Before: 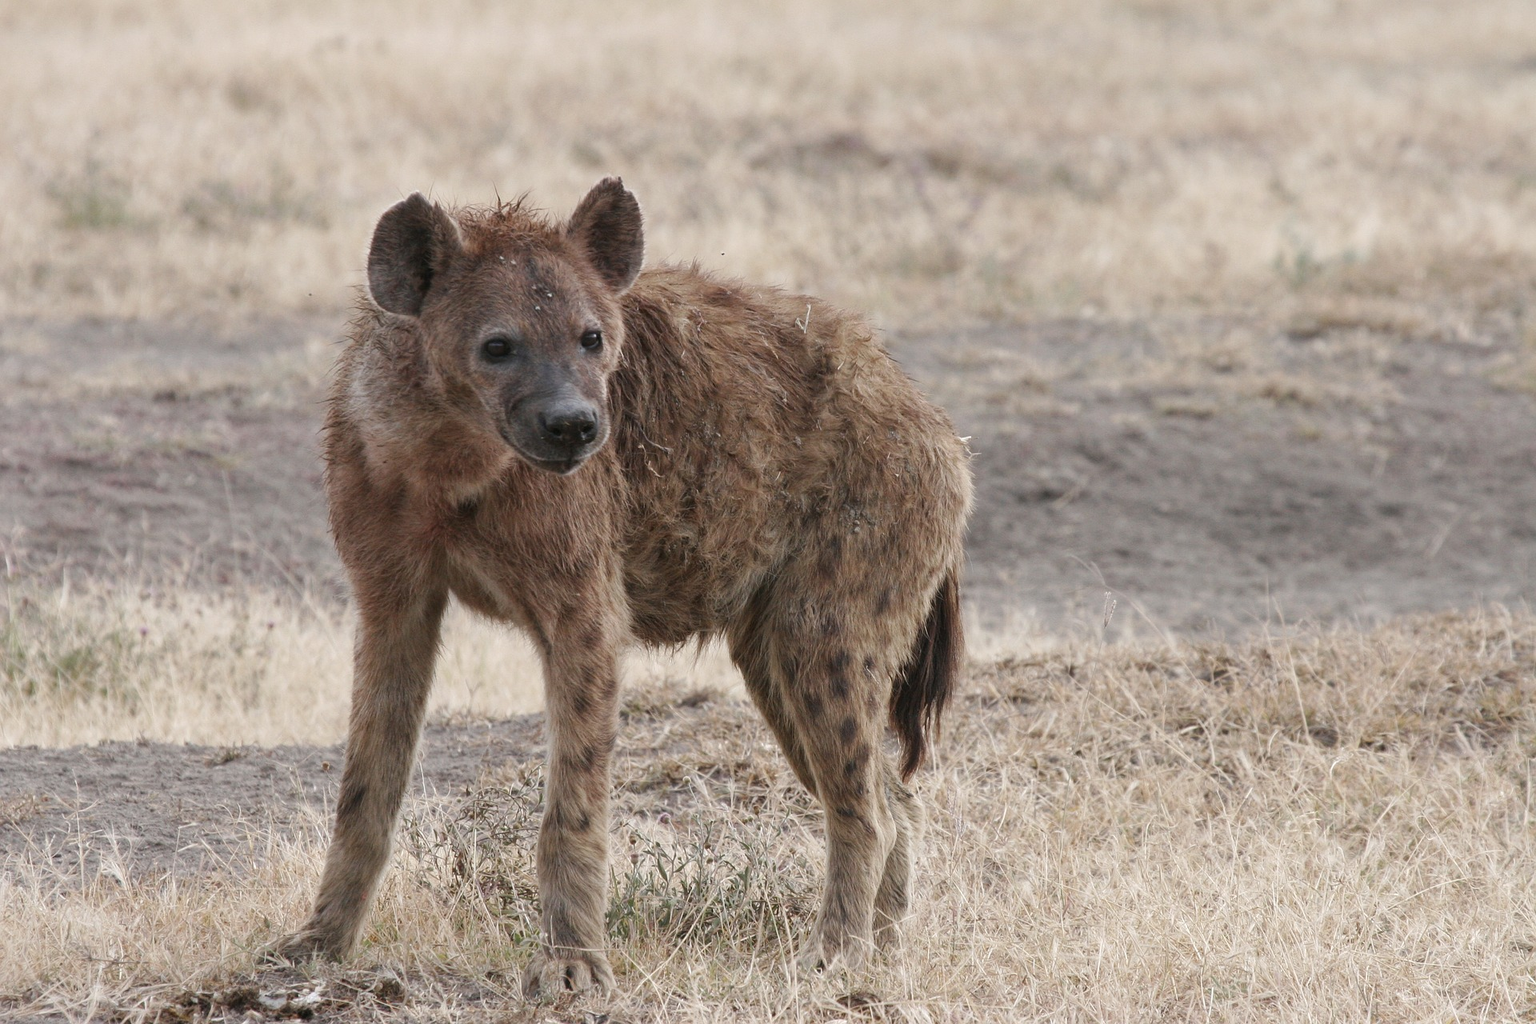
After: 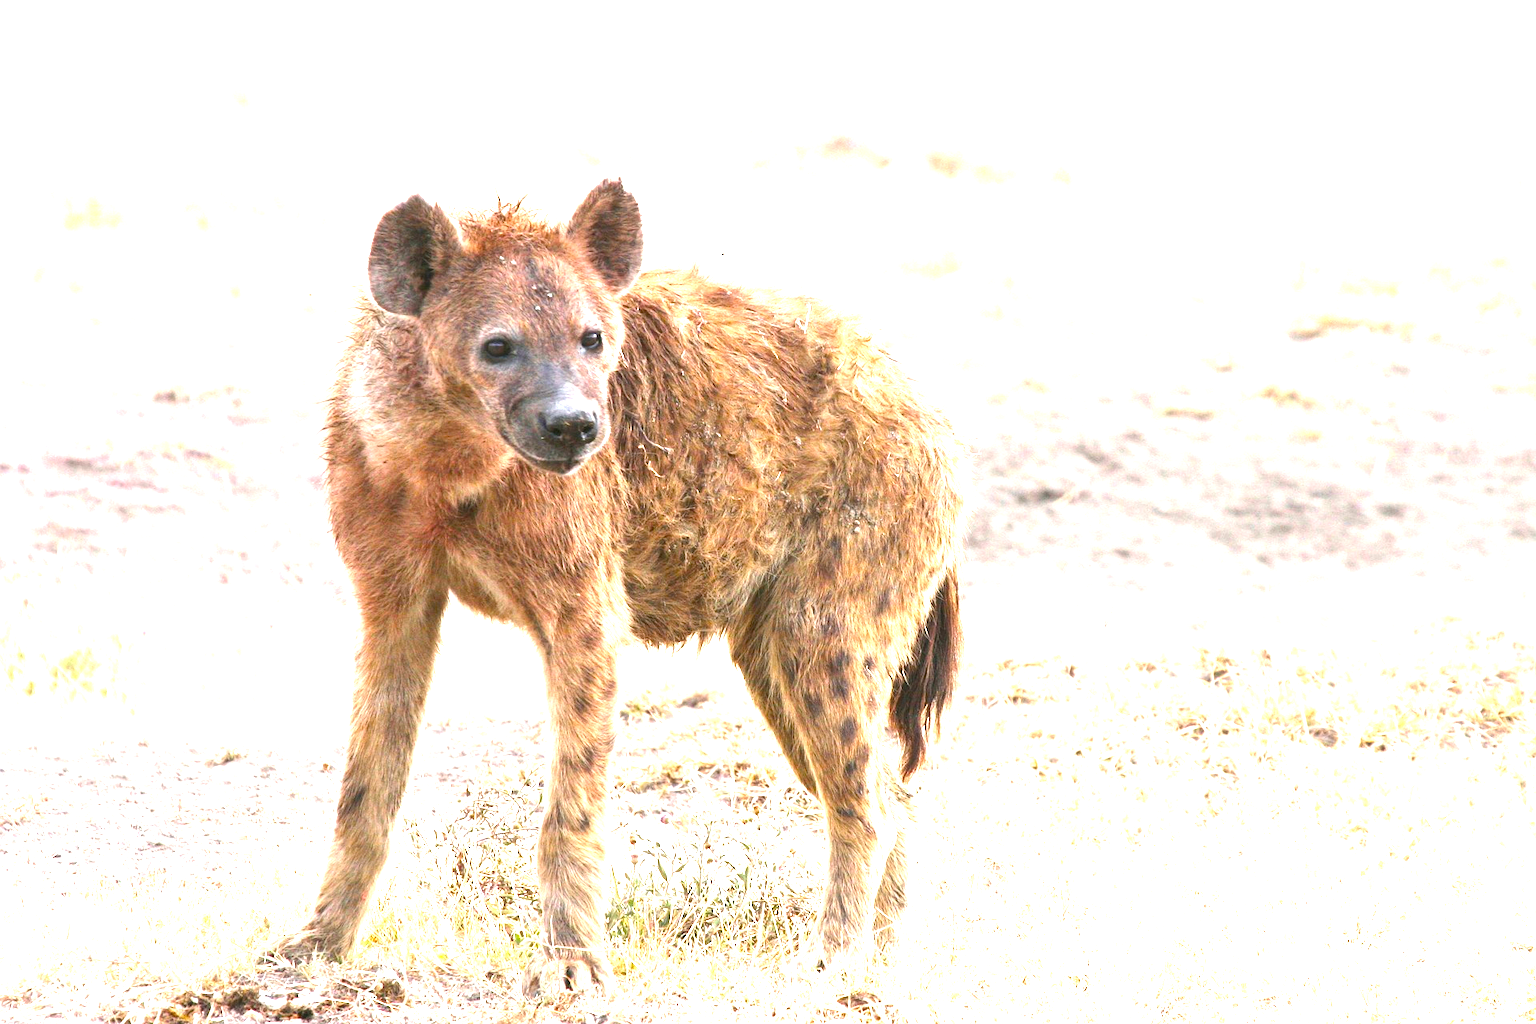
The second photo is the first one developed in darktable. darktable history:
exposure: exposure 2.198 EV, compensate highlight preservation false
color balance rgb: linear chroma grading › global chroma 15.338%, perceptual saturation grading › global saturation 29.674%, global vibrance 20%
tone equalizer: on, module defaults
contrast brightness saturation: contrast 0.033, brightness -0.039
